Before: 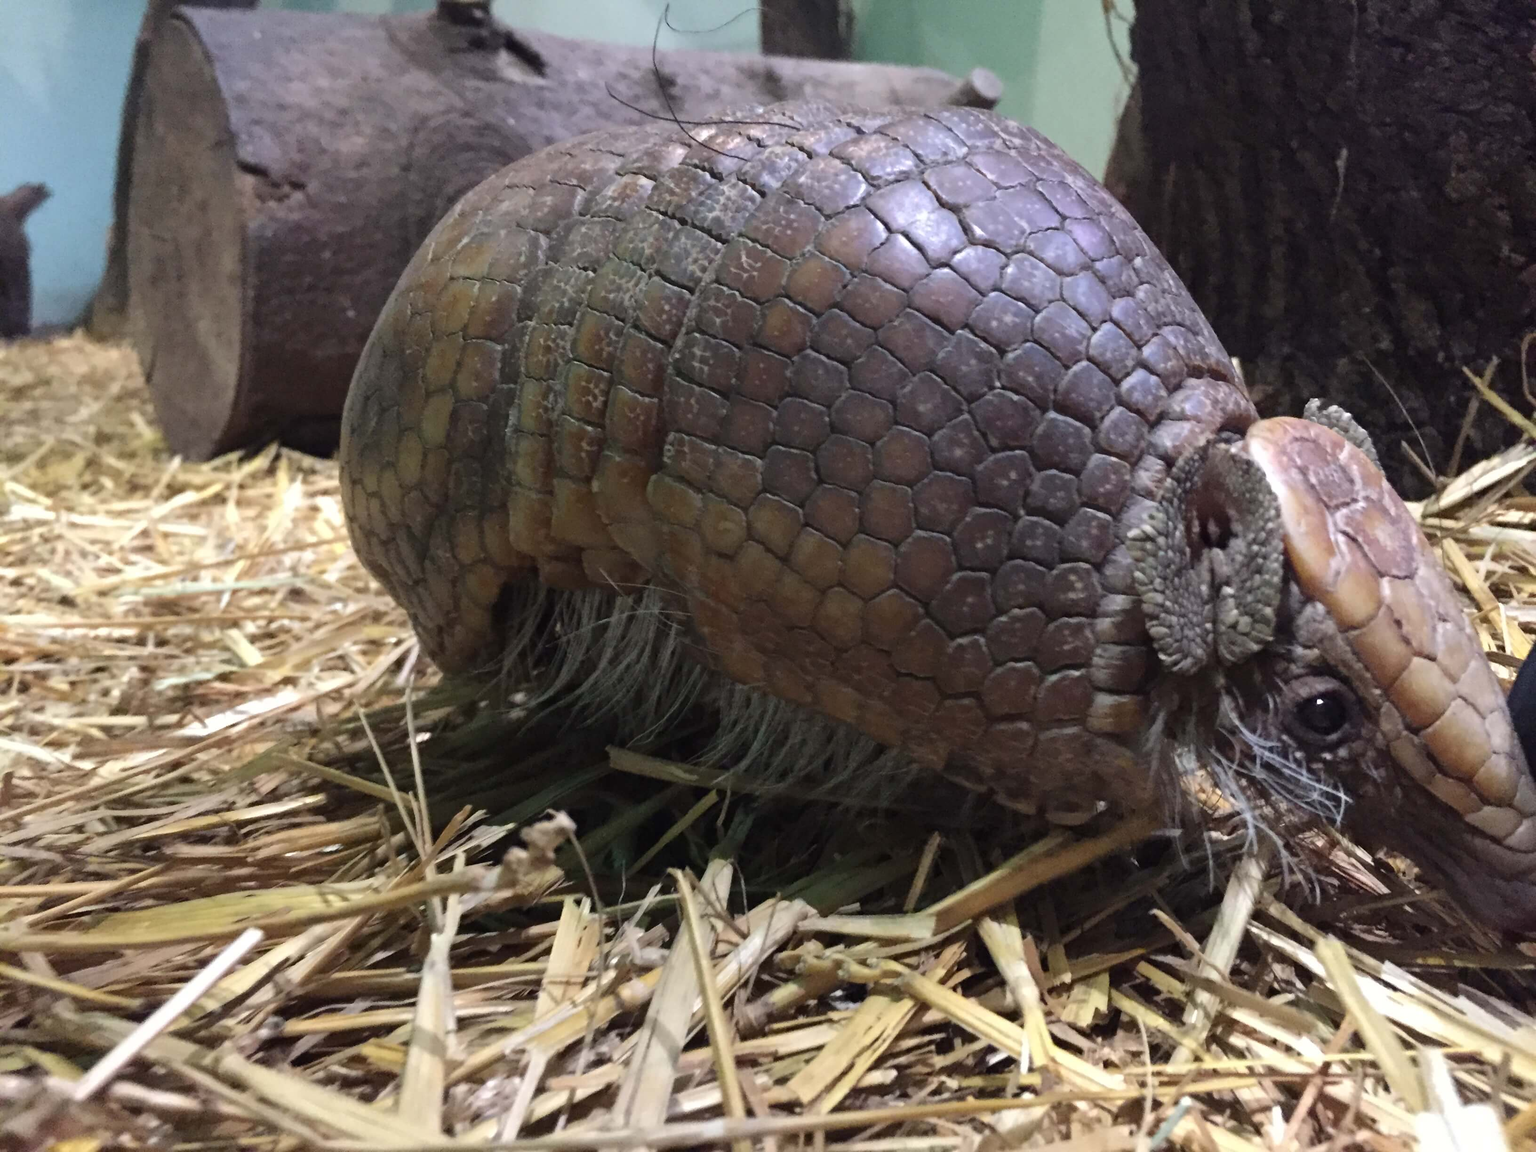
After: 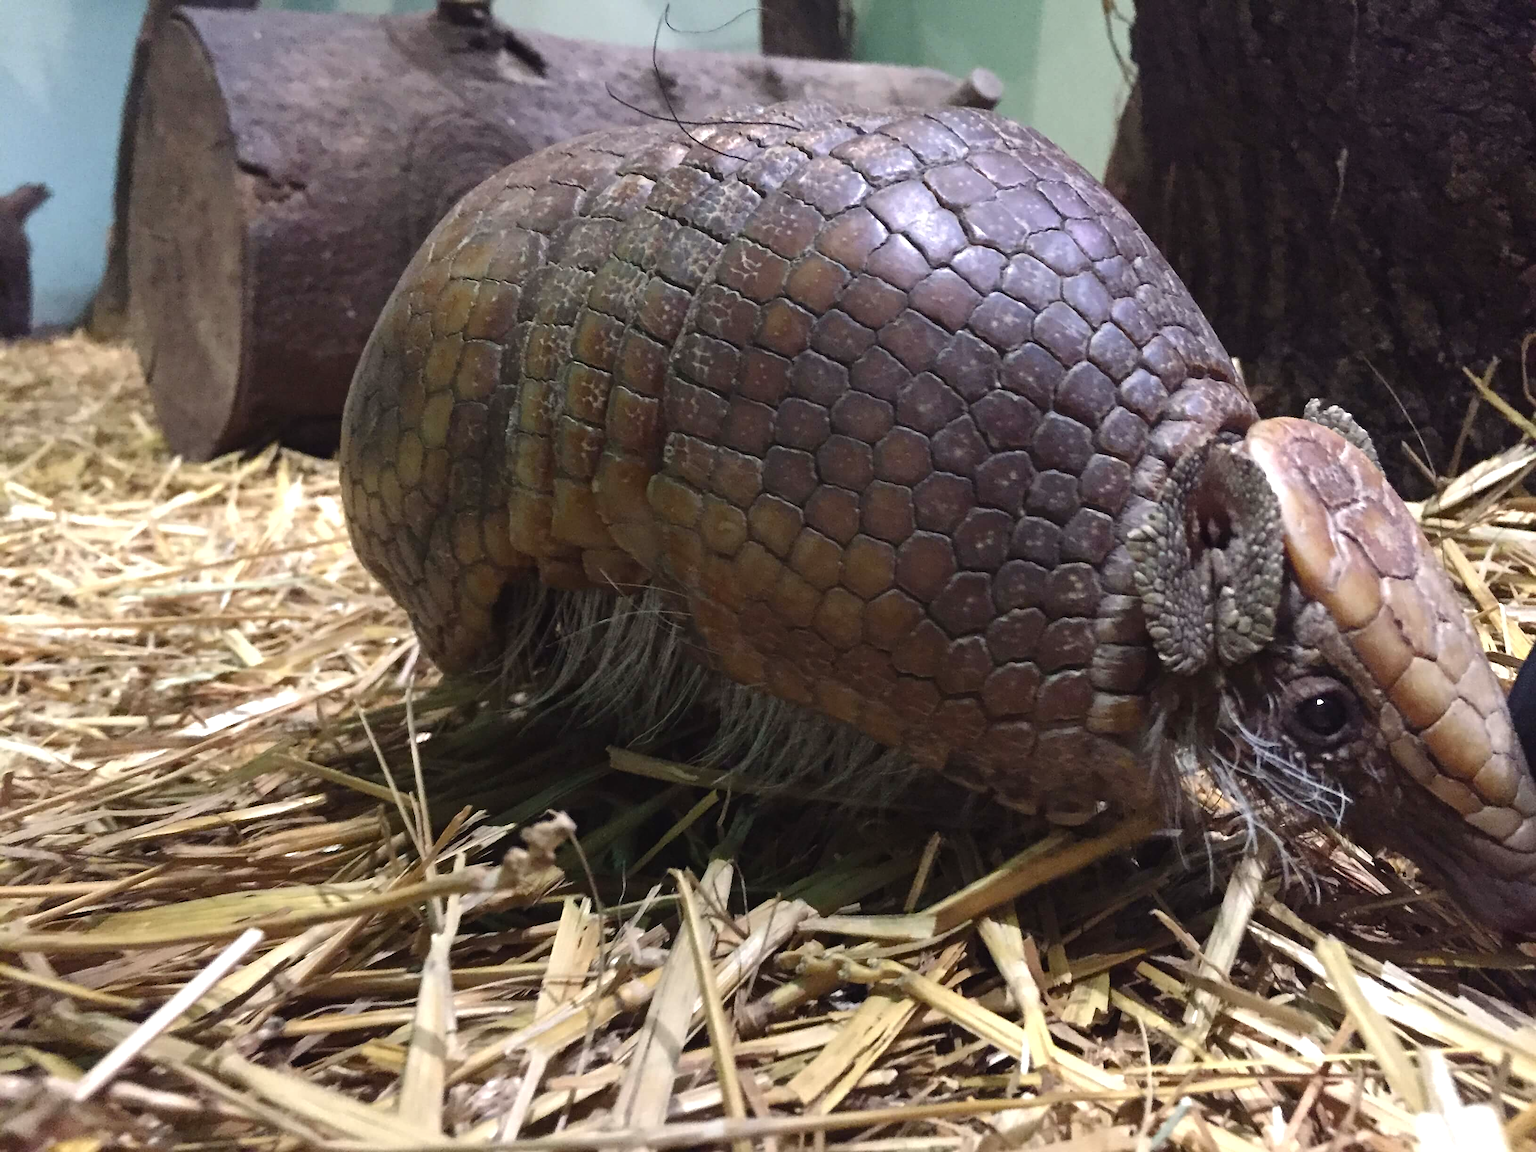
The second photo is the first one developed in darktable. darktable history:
sharpen: on, module defaults
base curve: preserve colors none
color balance rgb: shadows lift › chroma 1%, shadows lift › hue 28.8°, power › hue 60°, highlights gain › chroma 1%, highlights gain › hue 60°, global offset › luminance 0.25%, perceptual saturation grading › highlights -20%, perceptual saturation grading › shadows 20%, perceptual brilliance grading › highlights 5%, perceptual brilliance grading › shadows -10%, global vibrance 19.67%
